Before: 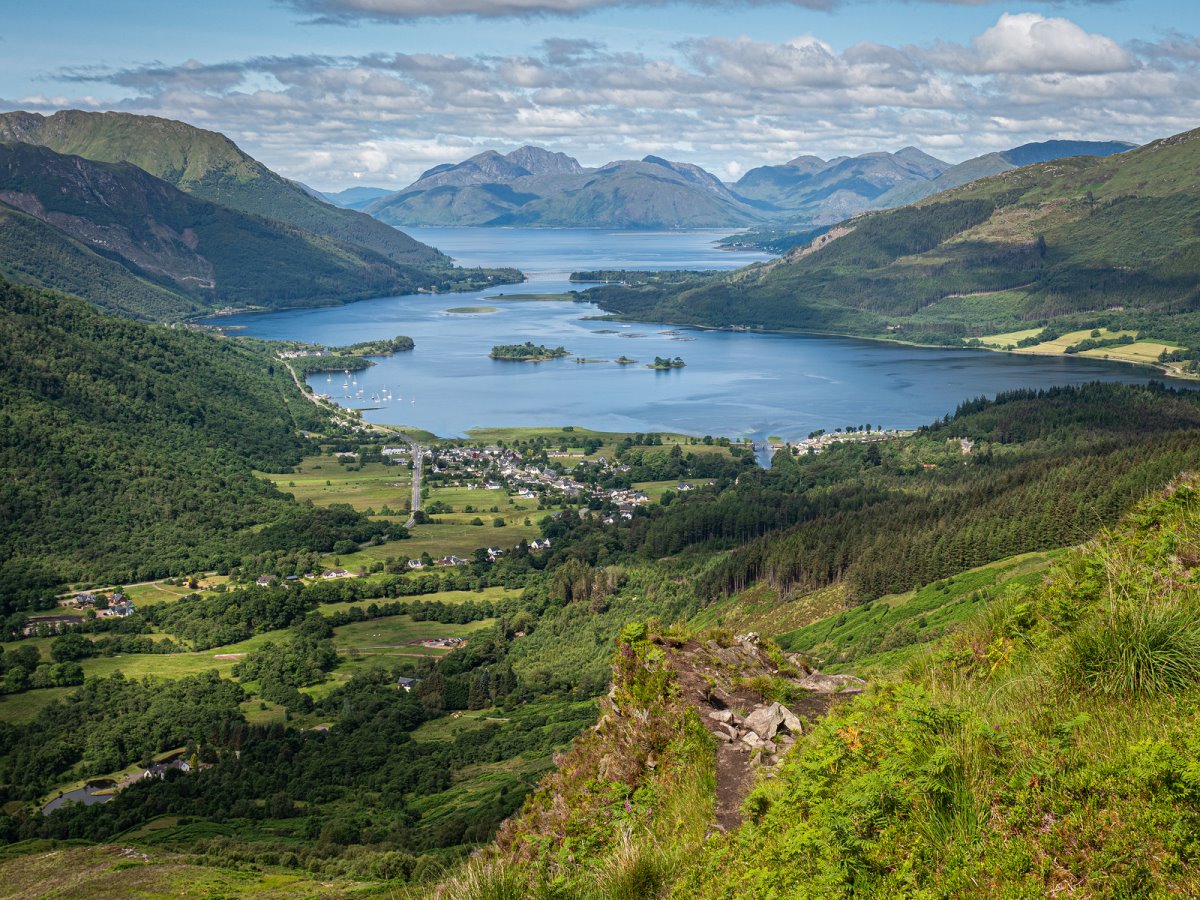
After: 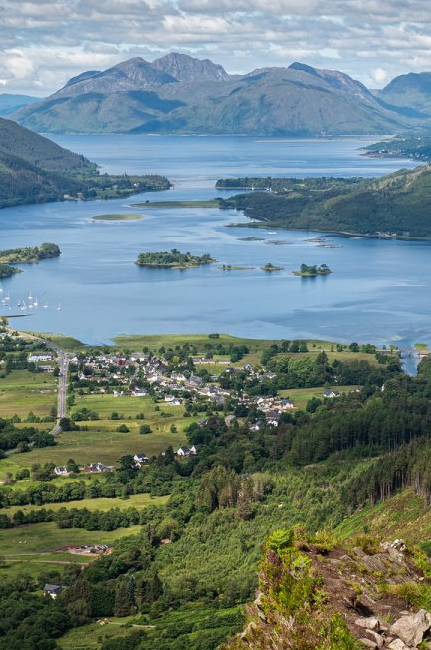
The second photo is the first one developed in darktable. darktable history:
crop and rotate: left 29.518%, top 10.361%, right 34.487%, bottom 17.351%
